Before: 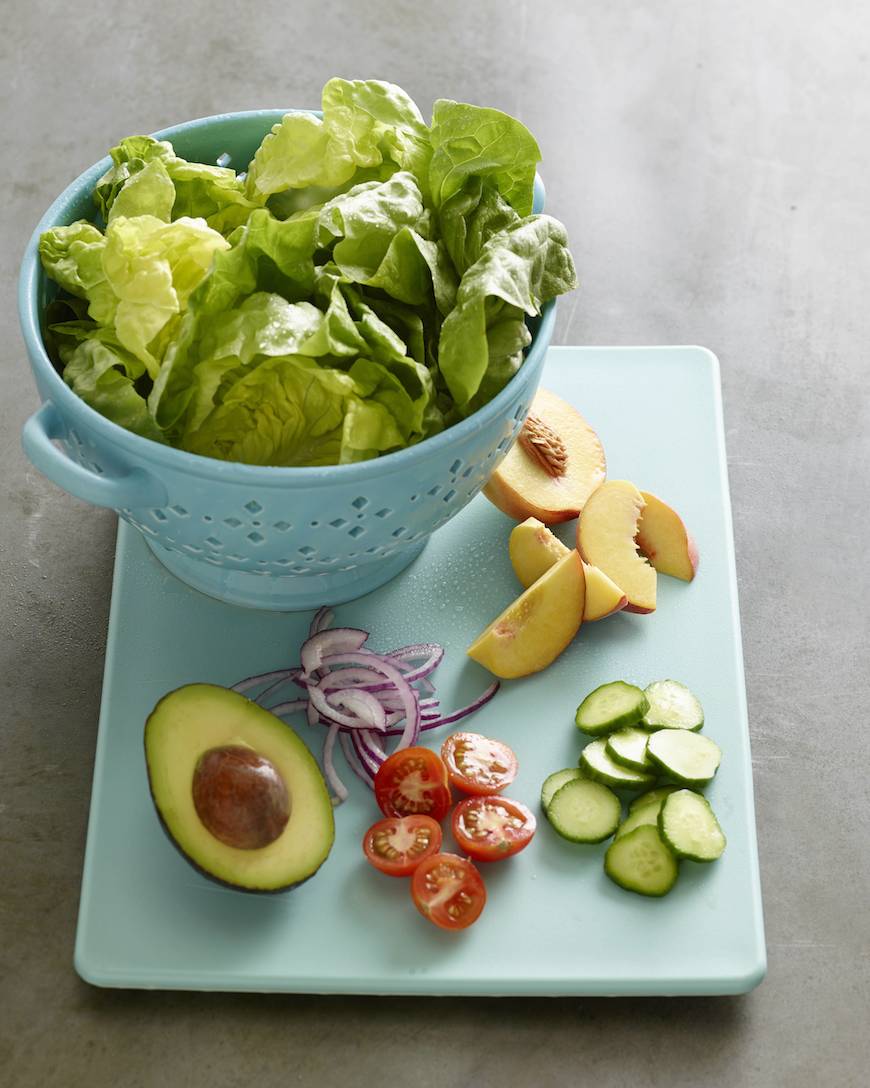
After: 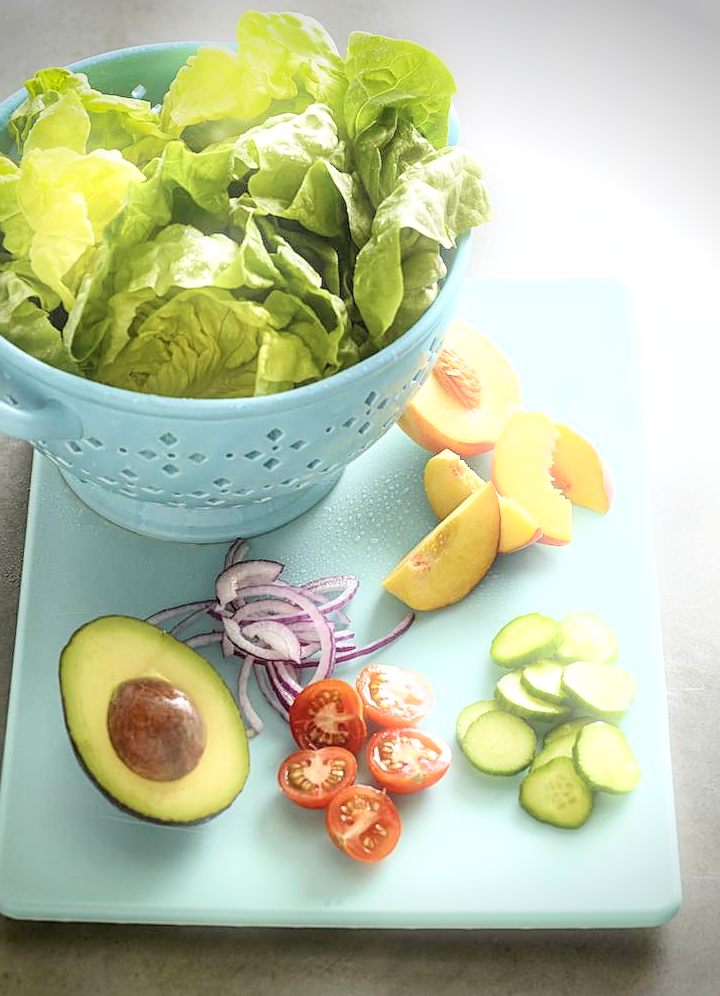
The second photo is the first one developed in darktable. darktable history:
vignetting: fall-off start 88.53%, fall-off radius 44.2%, saturation 0.376, width/height ratio 1.161
contrast brightness saturation: contrast 0.14, brightness 0.21
bloom: size 5%, threshold 95%, strength 15%
local contrast: on, module defaults
sharpen: on, module defaults
crop: left 9.807%, top 6.259%, right 7.334%, bottom 2.177%
exposure: exposure 0.3 EV, compensate highlight preservation false
